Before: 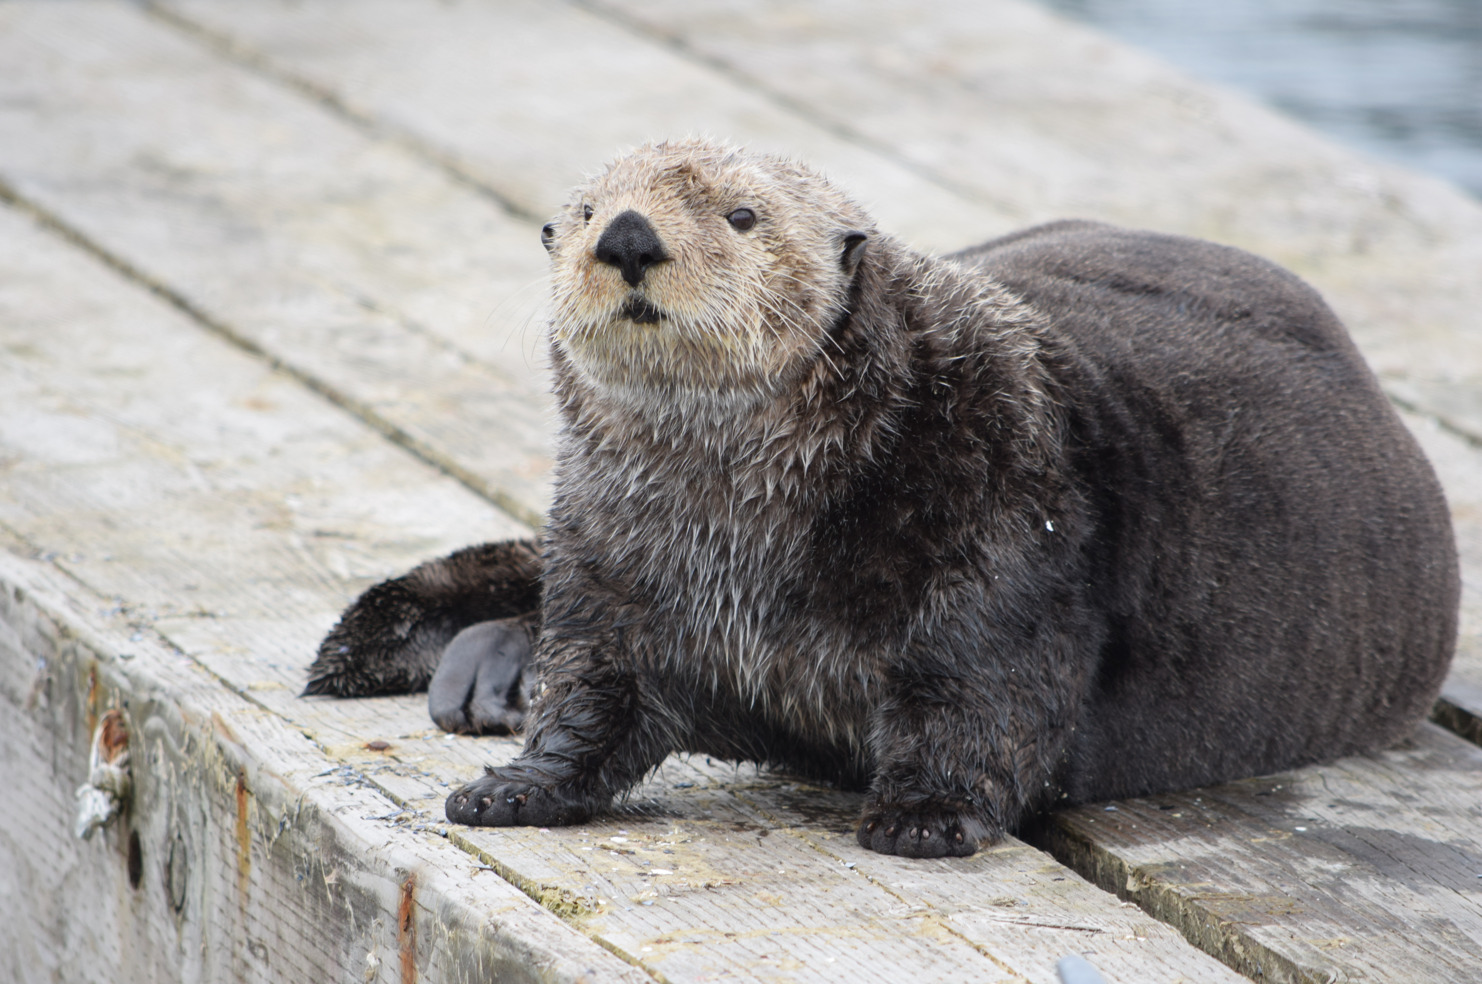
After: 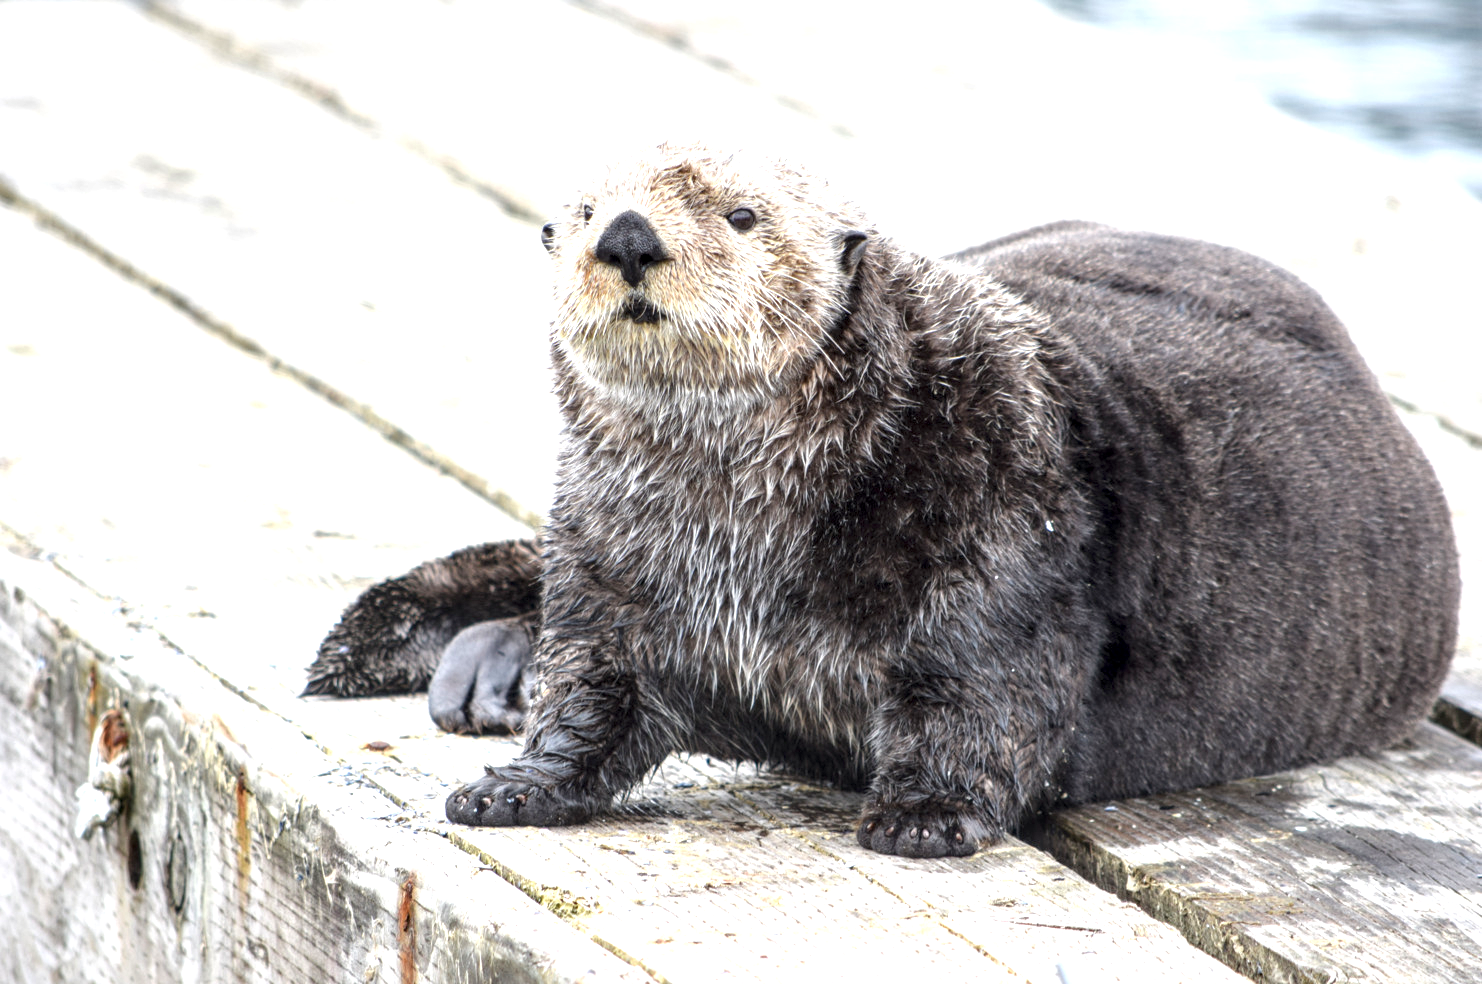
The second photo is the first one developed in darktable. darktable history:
local contrast: highlights 25%, detail 150%
exposure: black level correction 0.001, exposure 0.955 EV, compensate exposure bias true, compensate highlight preservation false
